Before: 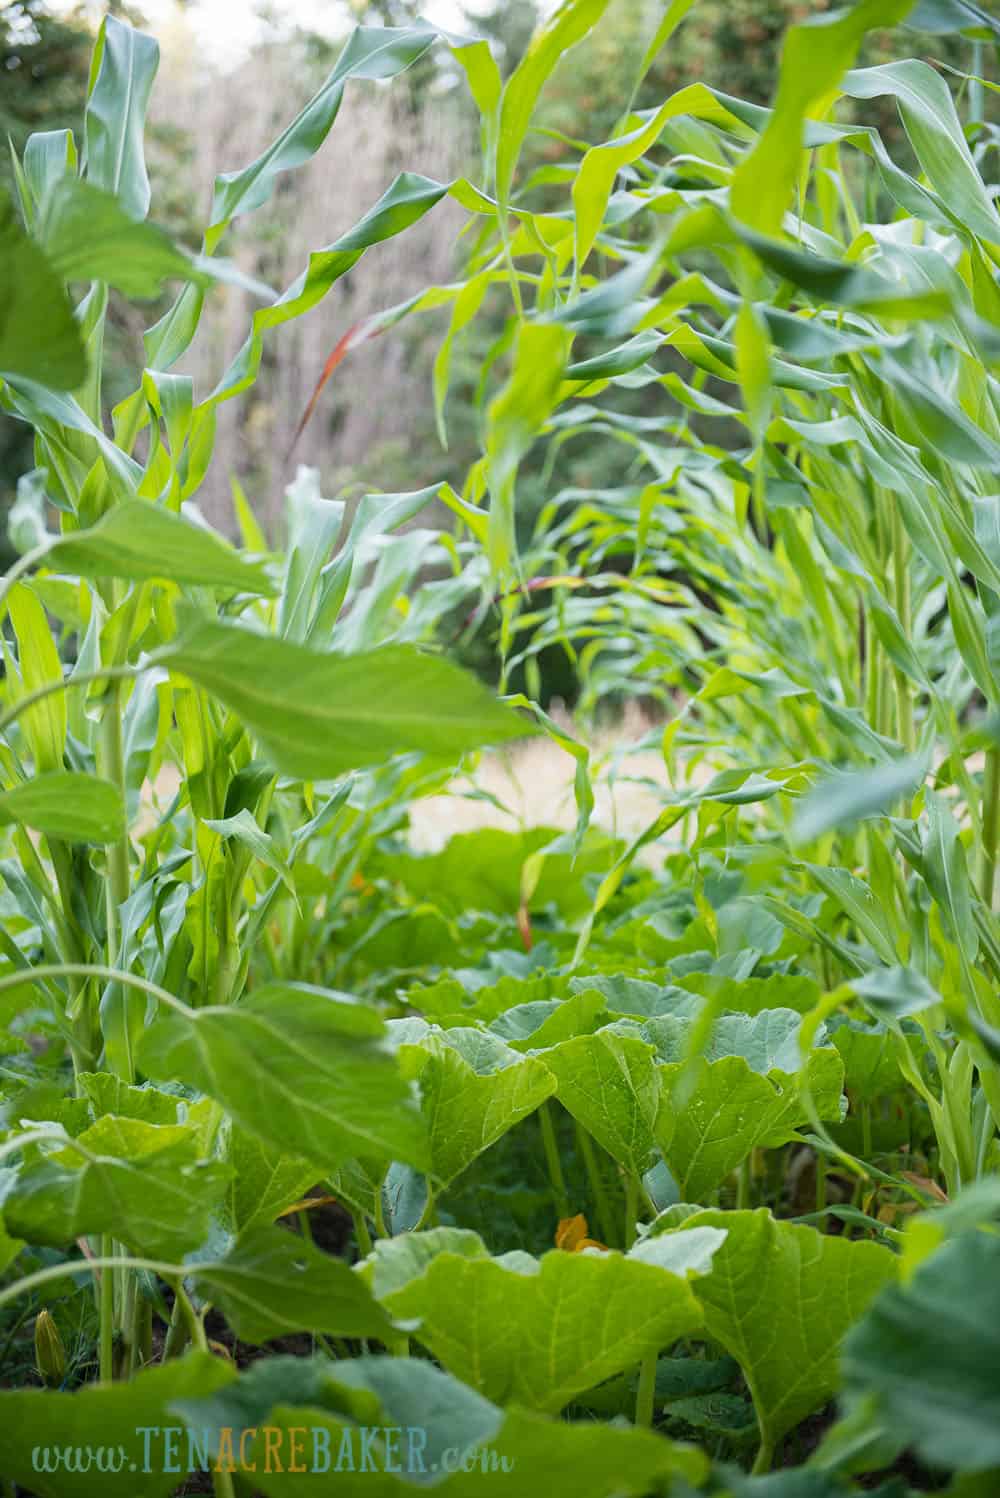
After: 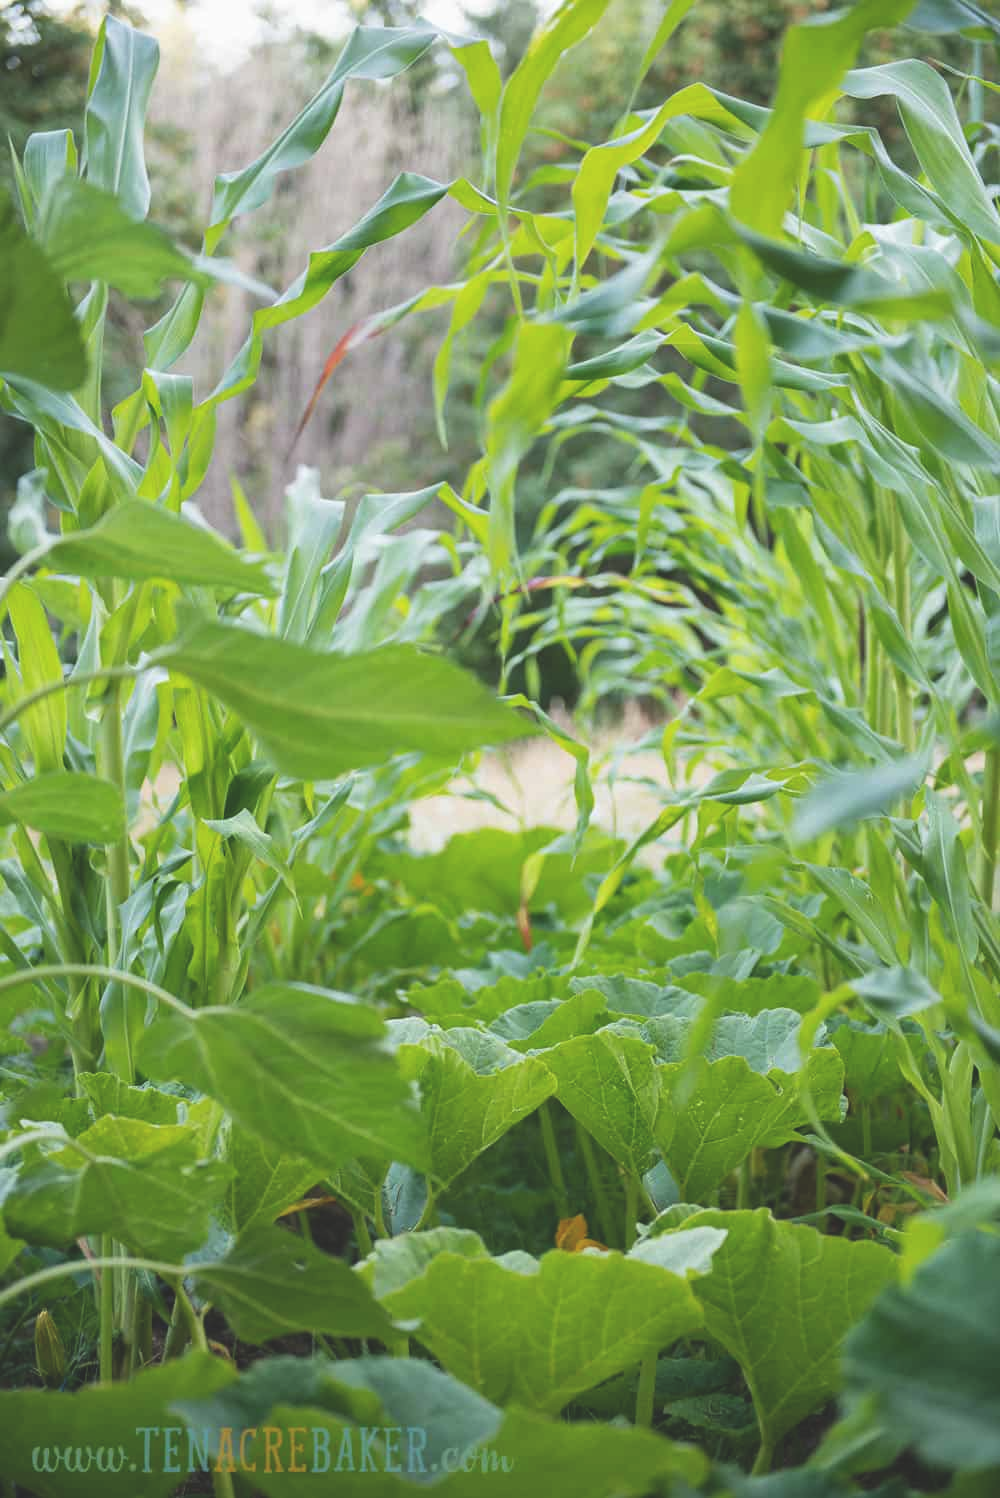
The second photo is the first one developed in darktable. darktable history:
exposure: black level correction -0.022, exposure -0.038 EV, compensate highlight preservation false
